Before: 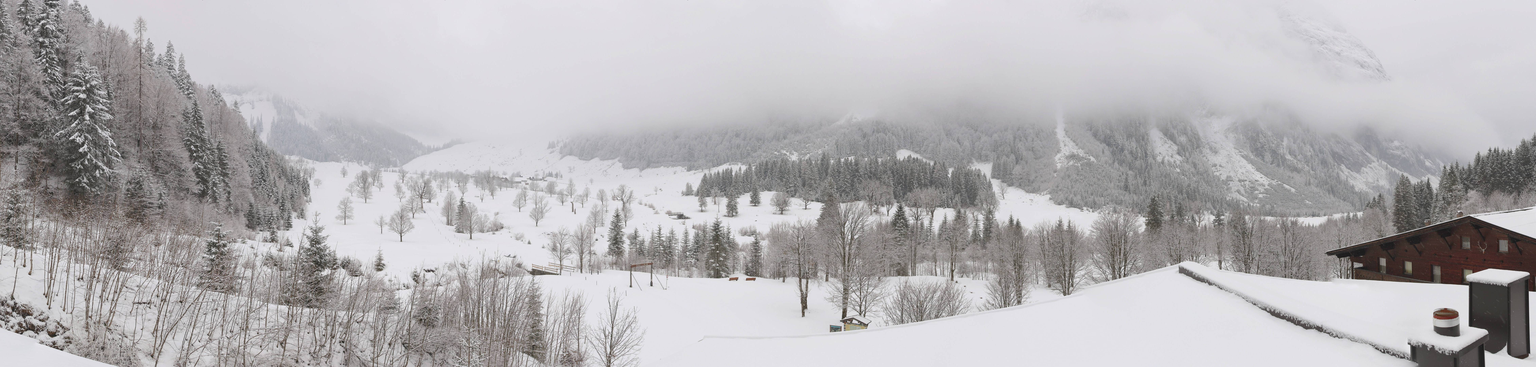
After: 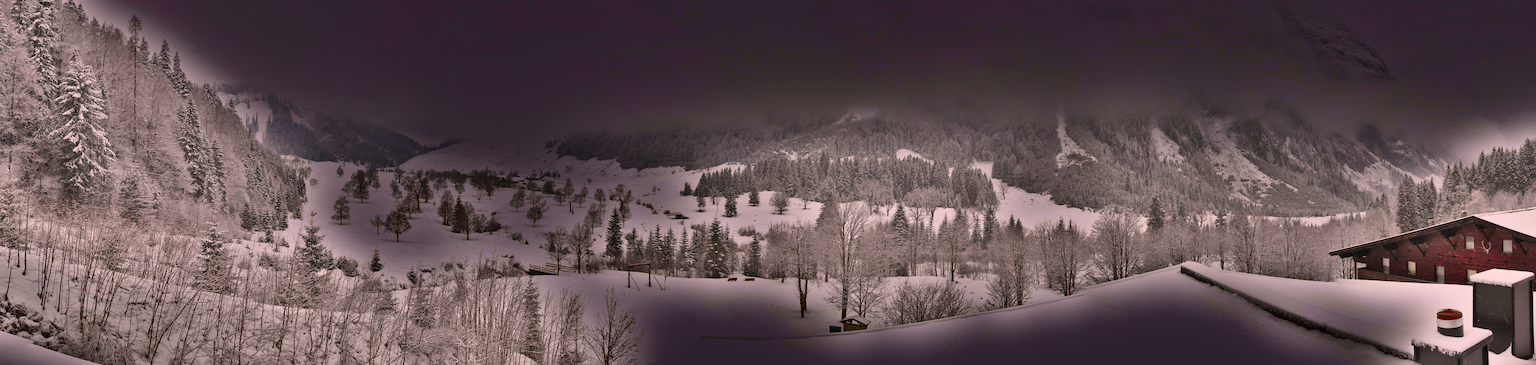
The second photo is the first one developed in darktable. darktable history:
crop: left 0.434%, top 0.485%, right 0.244%, bottom 0.386%
shadows and highlights: radius 123.98, shadows 100, white point adjustment -3, highlights -100, highlights color adjustment 89.84%, soften with gaussian
tone curve: curves: ch0 [(0, 0) (0.128, 0.068) (0.292, 0.274) (0.46, 0.482) (0.653, 0.717) (0.819, 0.869) (0.998, 0.969)]; ch1 [(0, 0) (0.384, 0.365) (0.463, 0.45) (0.486, 0.486) (0.503, 0.504) (0.517, 0.517) (0.549, 0.572) (0.583, 0.615) (0.672, 0.699) (0.774, 0.817) (1, 1)]; ch2 [(0, 0) (0.374, 0.344) (0.446, 0.443) (0.494, 0.5) (0.527, 0.529) (0.565, 0.591) (0.644, 0.682) (1, 1)], color space Lab, independent channels, preserve colors none
color correction: highlights a* 14.52, highlights b* 4.84
